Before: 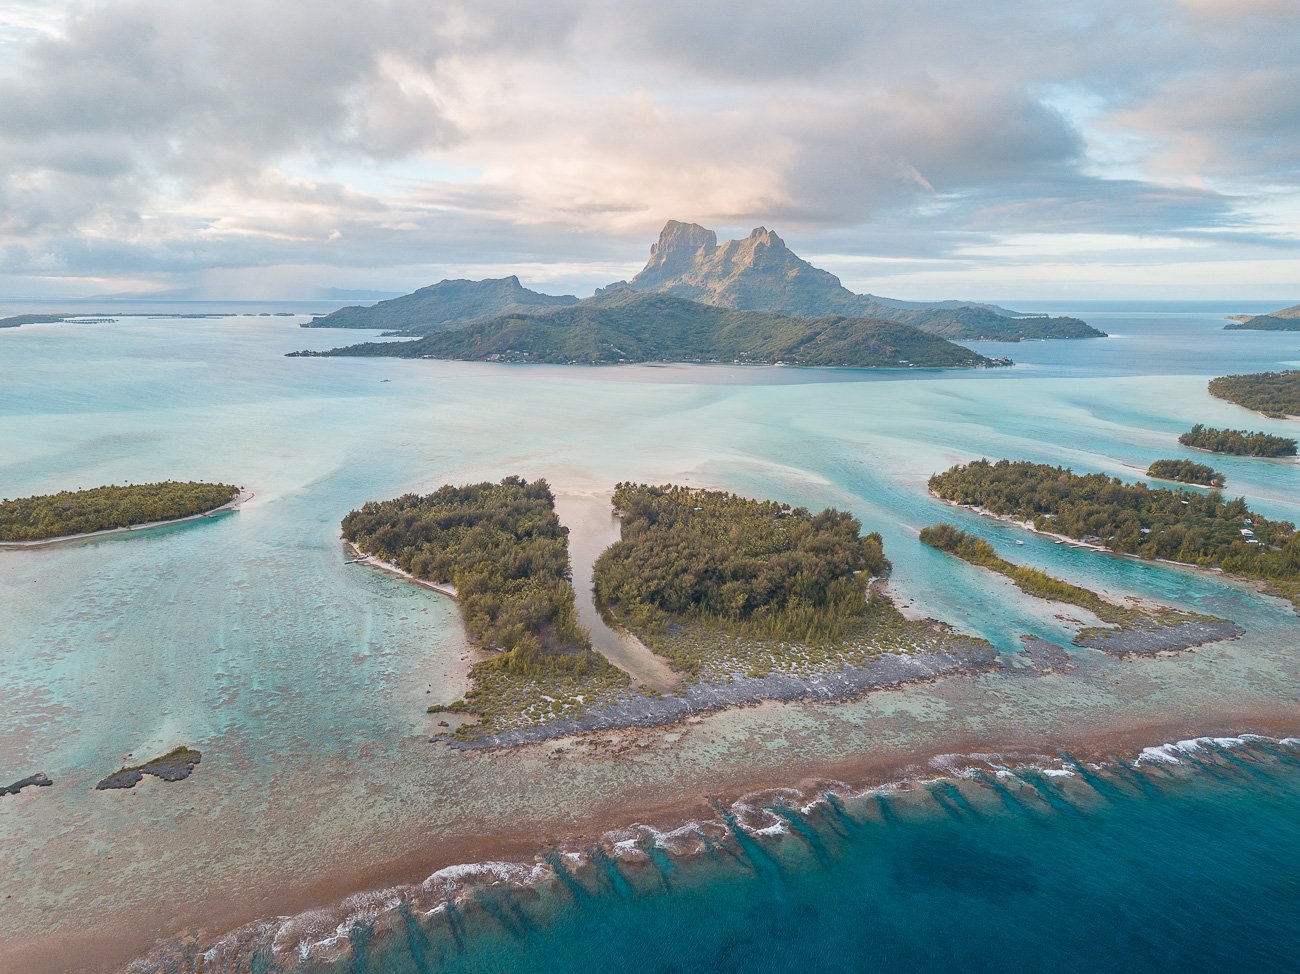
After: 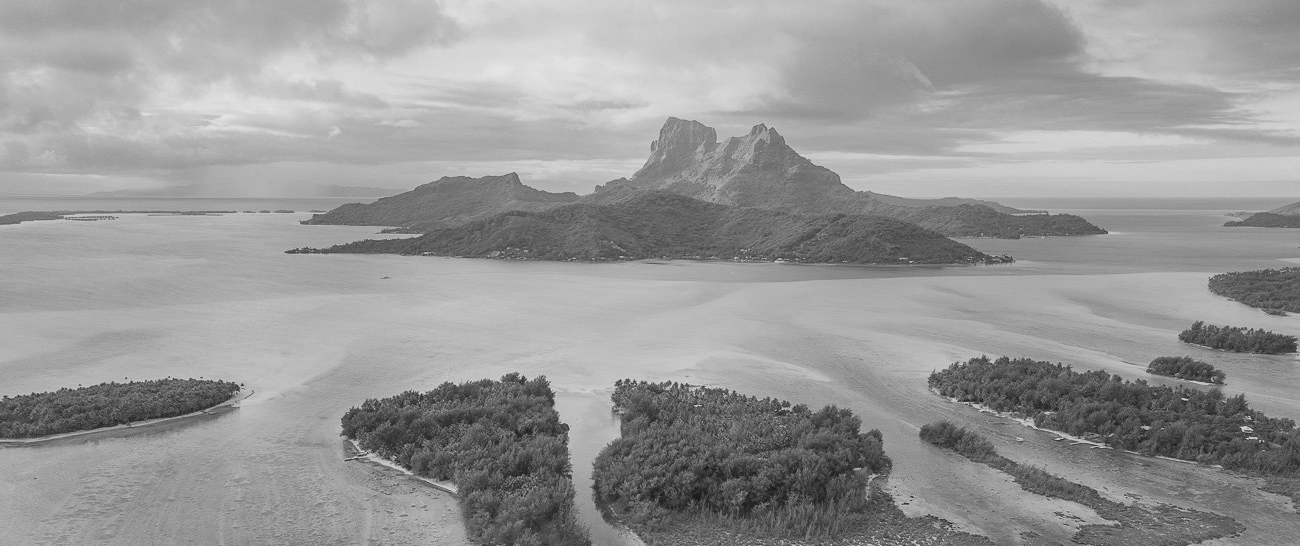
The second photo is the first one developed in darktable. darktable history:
monochrome: a 26.22, b 42.67, size 0.8
crop and rotate: top 10.605%, bottom 33.274%
